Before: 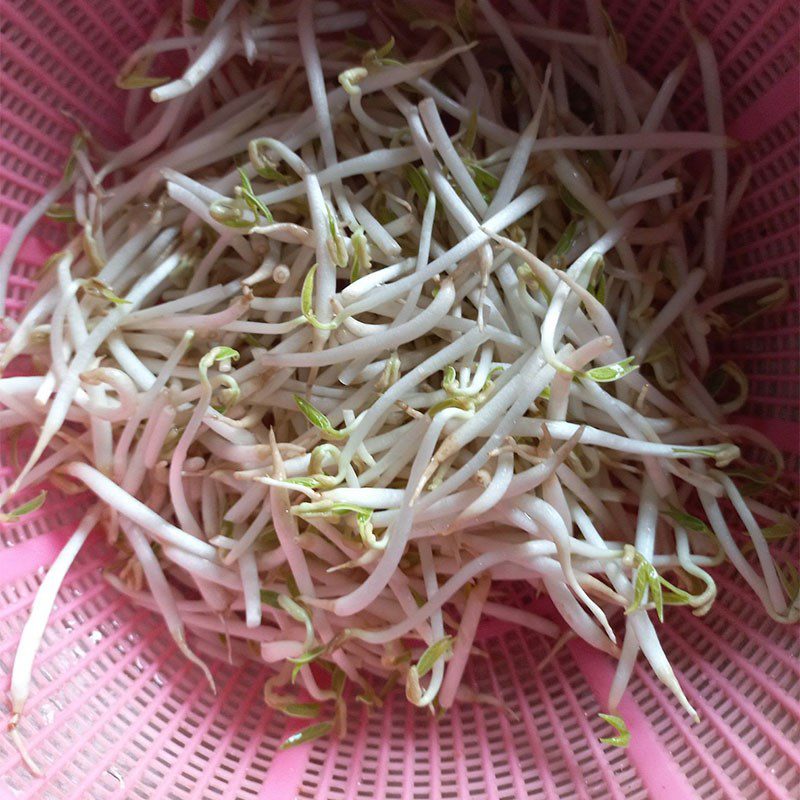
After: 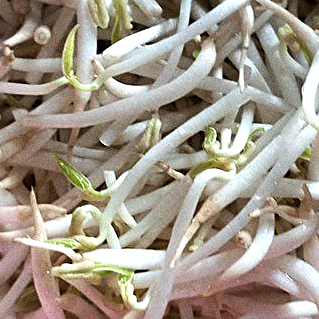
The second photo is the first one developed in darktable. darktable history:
levels: levels [0.052, 0.496, 0.908]
crop: left 30%, top 30%, right 30%, bottom 30%
sharpen: on, module defaults
grain: coarseness 8.68 ISO, strength 31.94%
